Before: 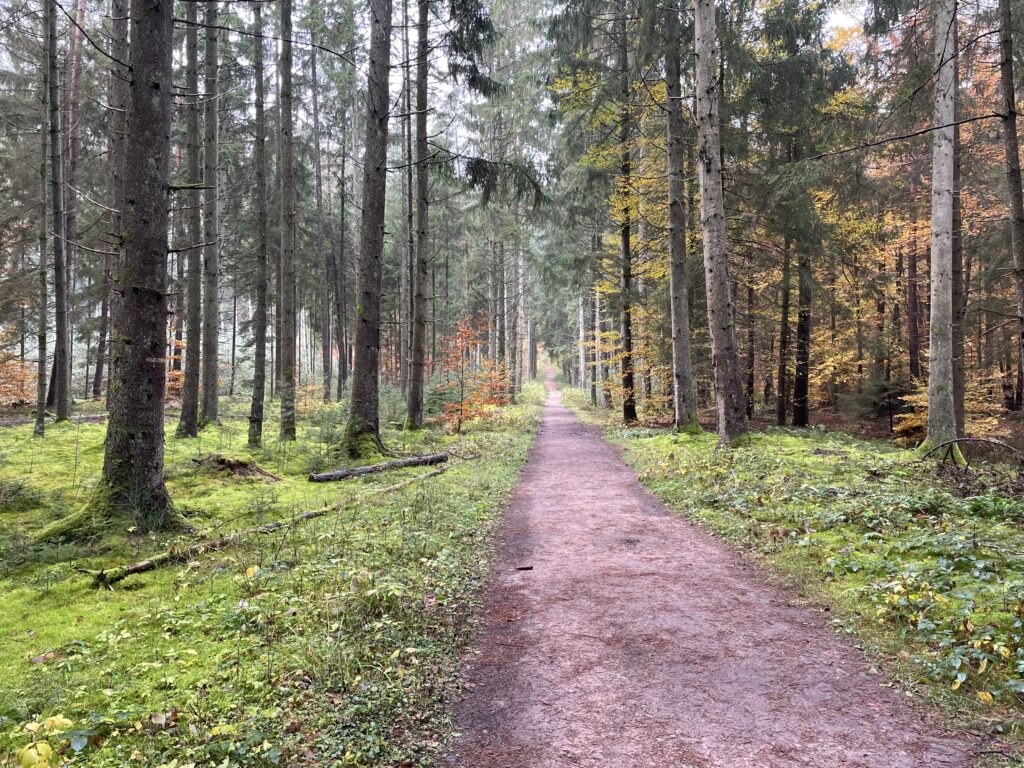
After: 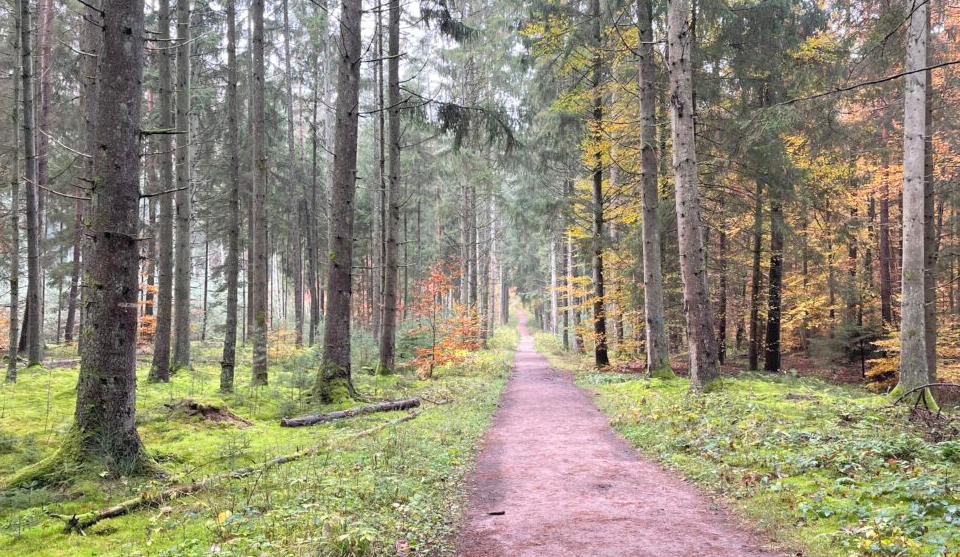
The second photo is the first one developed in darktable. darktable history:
crop: left 2.737%, top 7.287%, right 3.421%, bottom 20.179%
contrast brightness saturation: brightness 0.15
